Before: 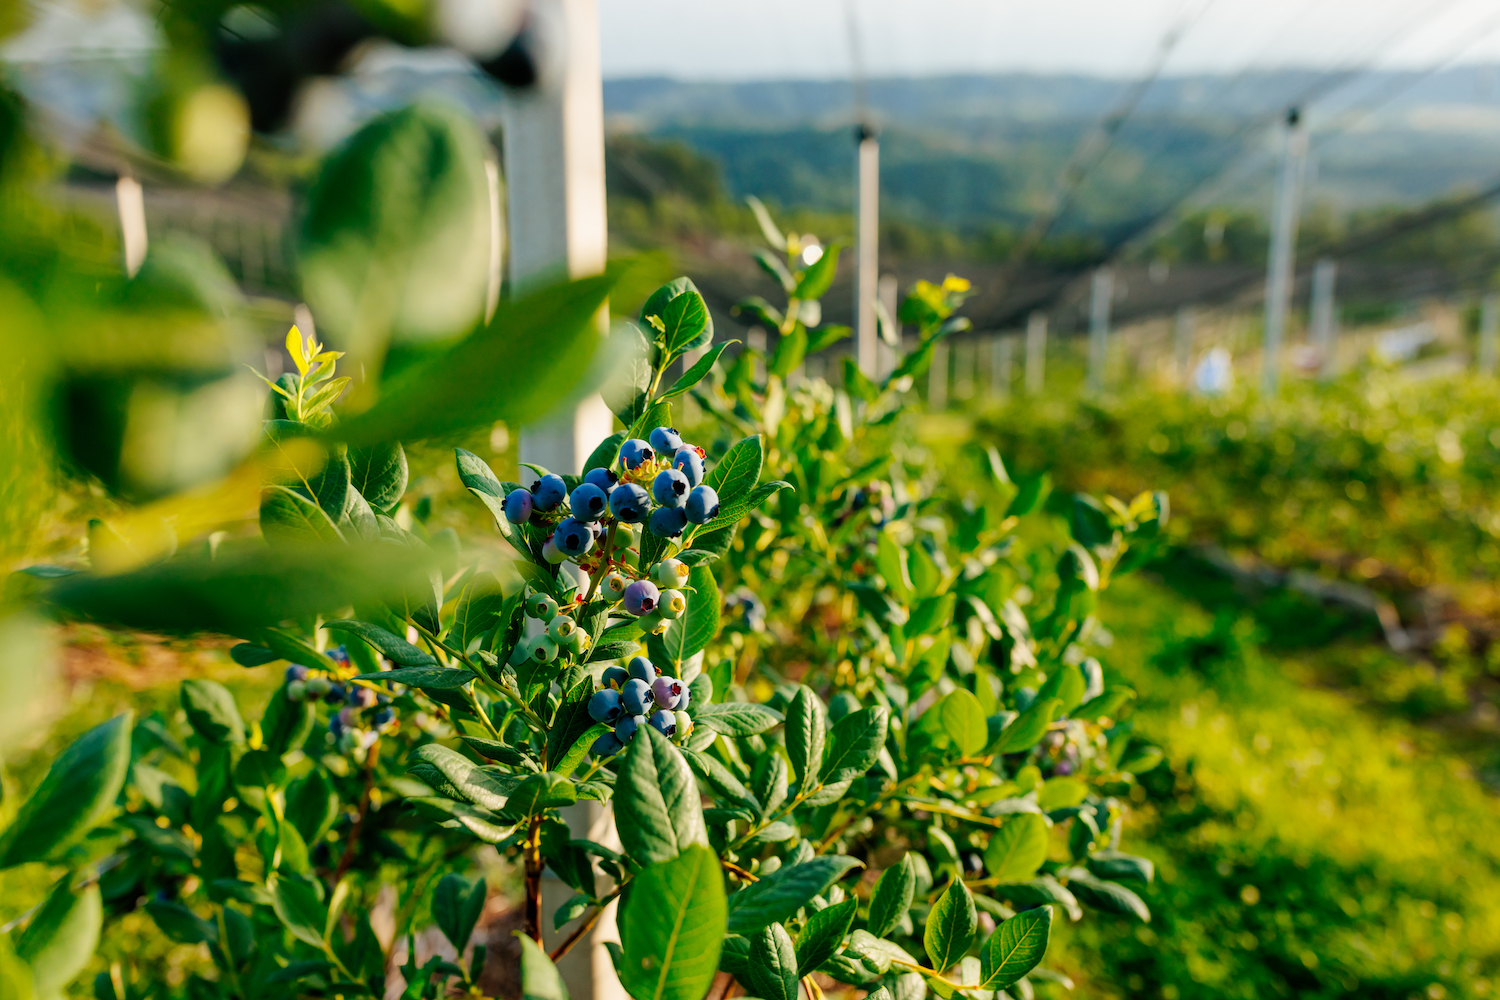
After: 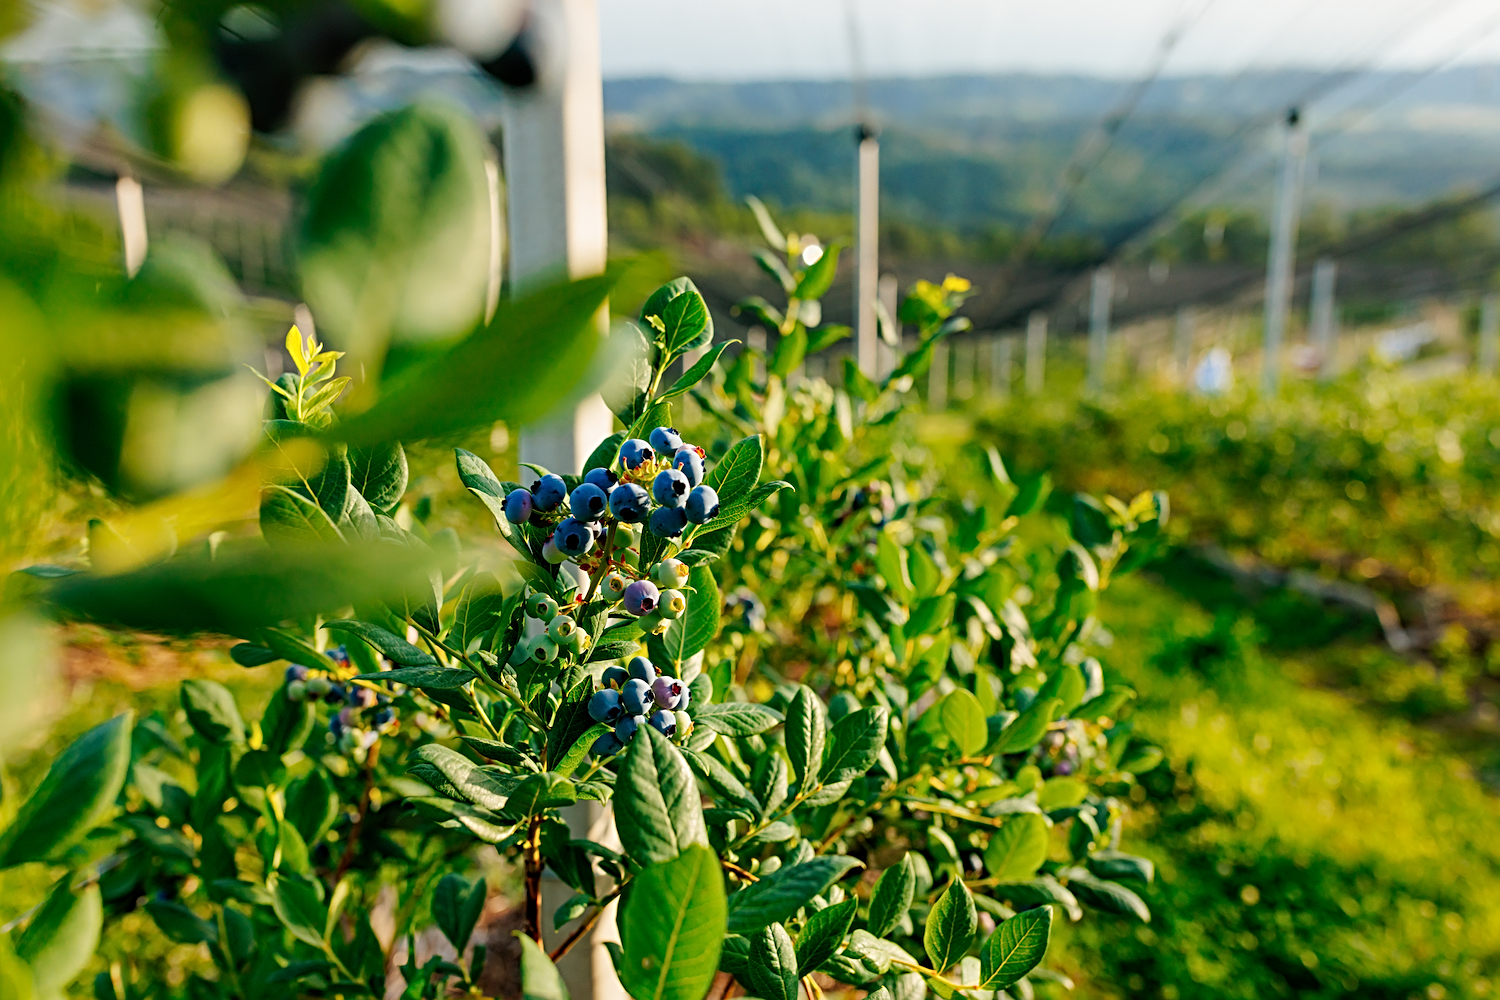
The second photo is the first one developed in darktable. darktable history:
sharpen: radius 3.09
